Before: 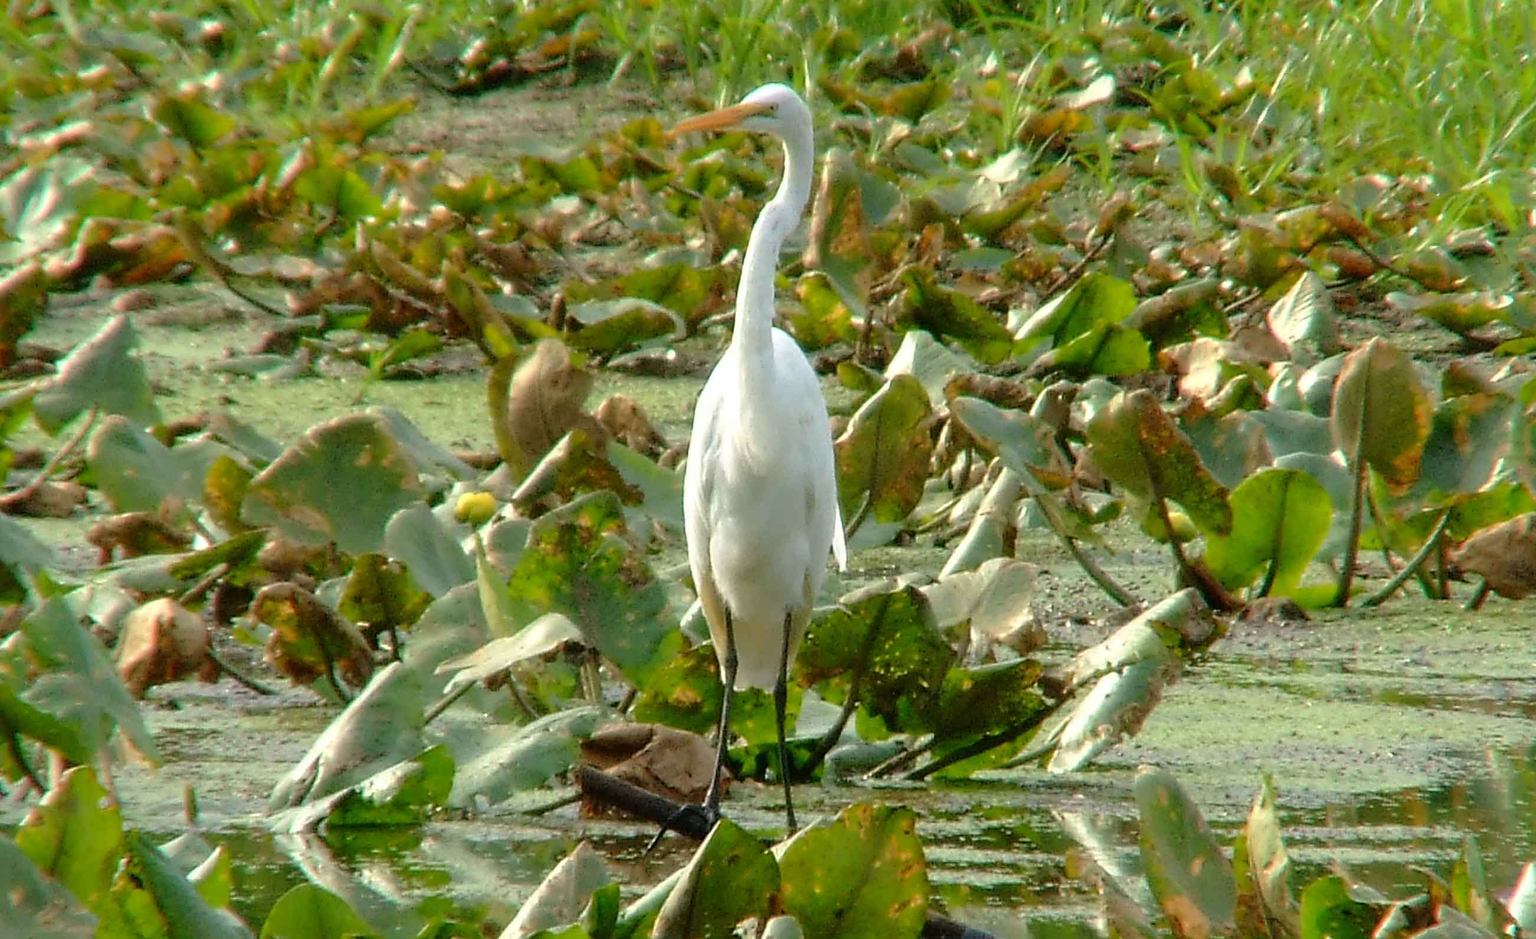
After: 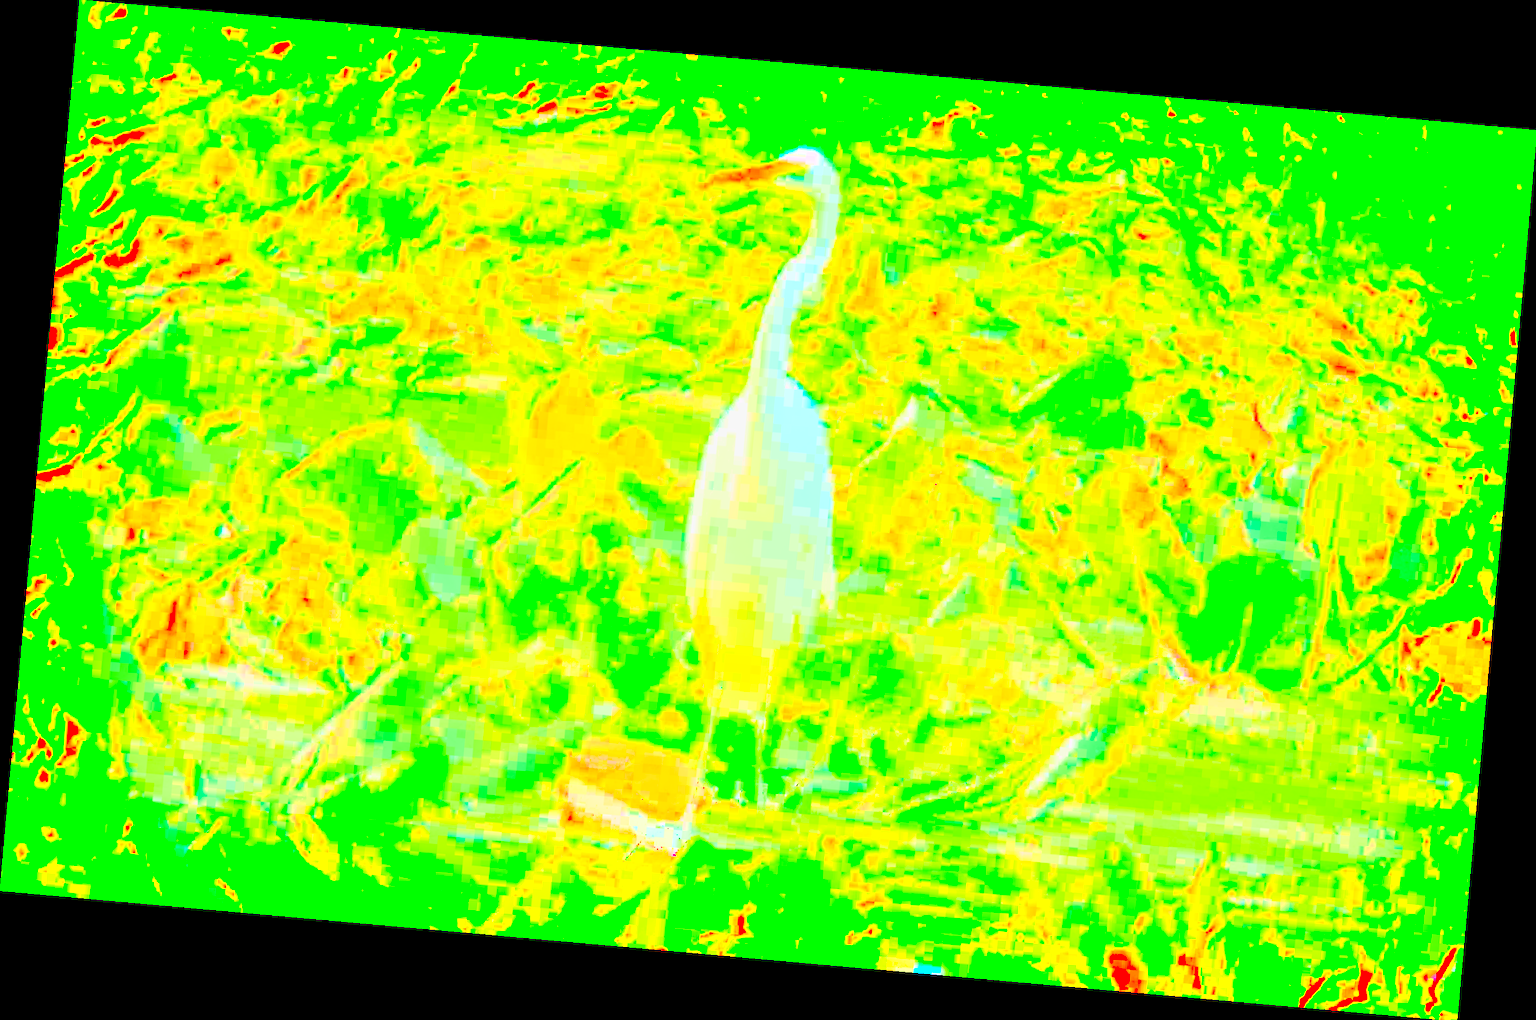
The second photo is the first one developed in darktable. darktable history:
levels: levels [0, 0.476, 0.951]
shadows and highlights: soften with gaussian
contrast brightness saturation: contrast 1, brightness 1, saturation 1
white balance: emerald 1
exposure: exposure 8 EV, compensate highlight preservation false
rotate and perspective: rotation 5.12°, automatic cropping off
